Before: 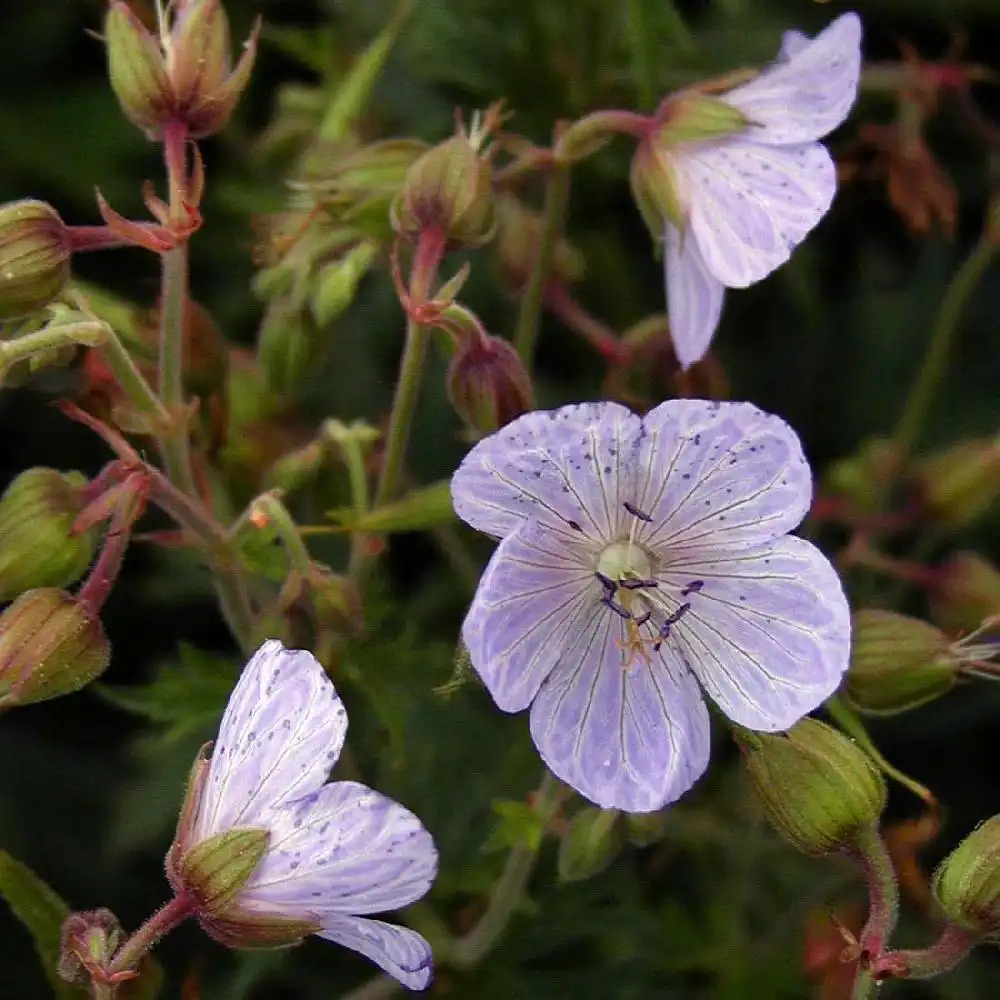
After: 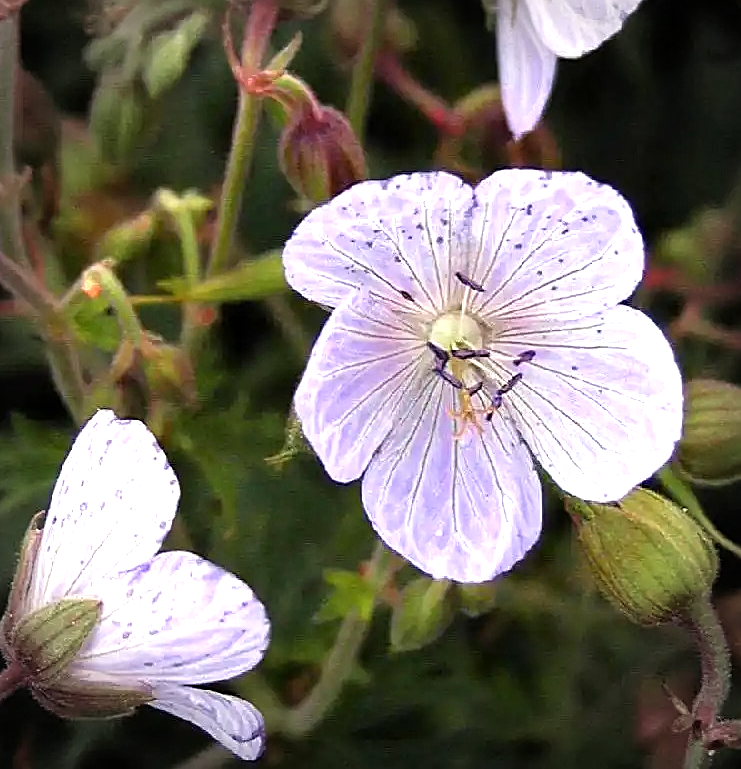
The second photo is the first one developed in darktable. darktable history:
tone equalizer: -8 EV -0.433 EV, -7 EV -0.425 EV, -6 EV -0.31 EV, -5 EV -0.185 EV, -3 EV 0.256 EV, -2 EV 0.321 EV, -1 EV 0.386 EV, +0 EV 0.426 EV
exposure: exposure 0.664 EV, compensate highlight preservation false
crop: left 16.832%, top 23.014%, right 9.012%
vignetting: fall-off radius 31.29%
sharpen: on, module defaults
